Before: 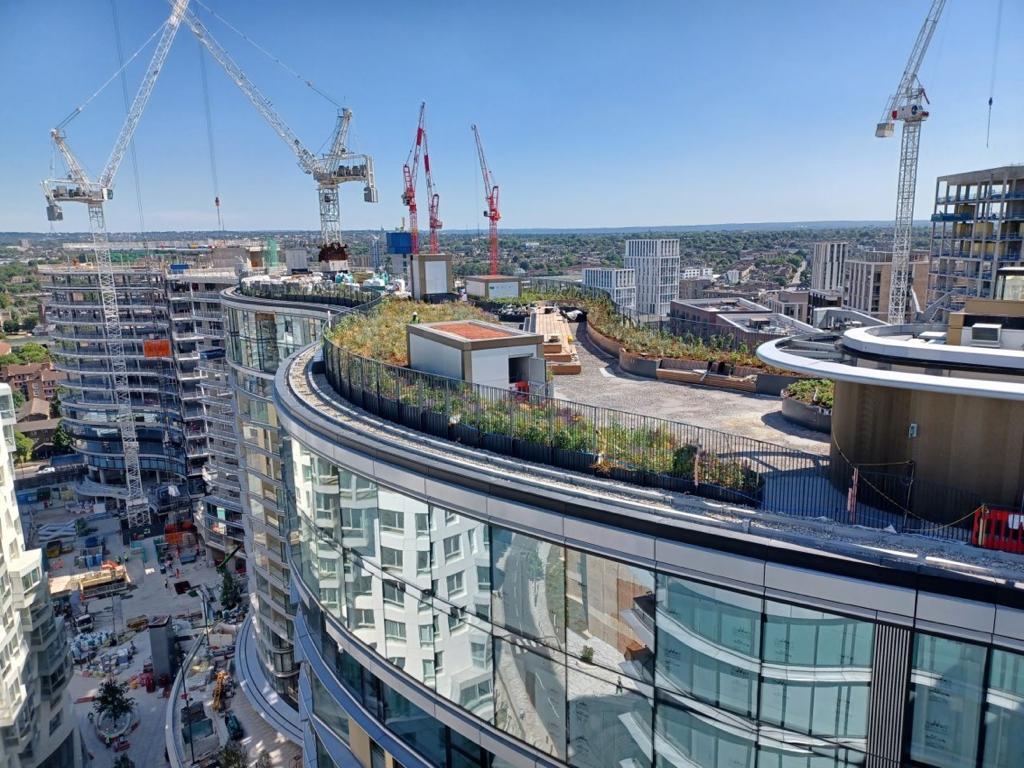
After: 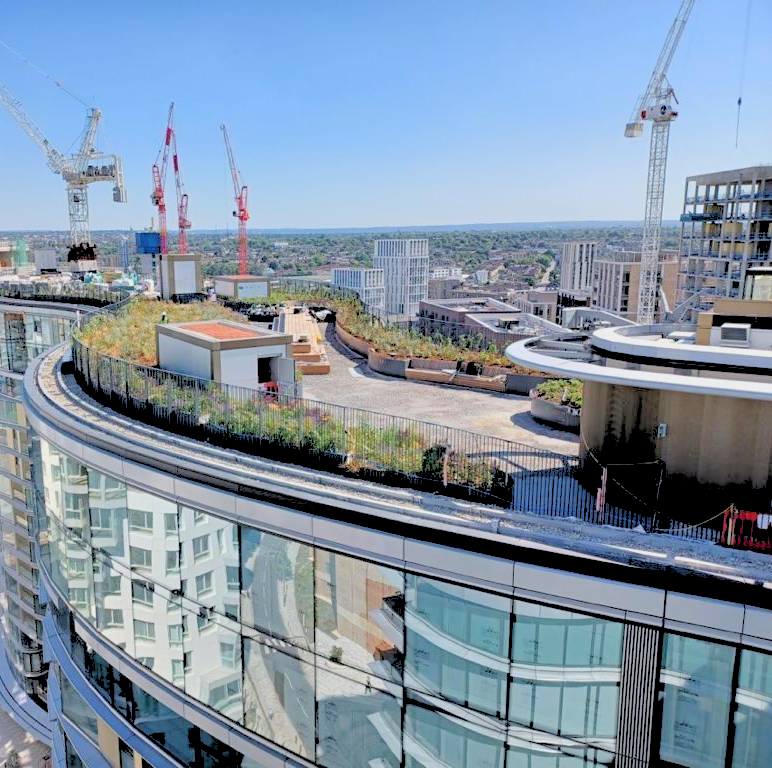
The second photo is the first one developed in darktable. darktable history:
crop and rotate: left 24.6%
color balance rgb: perceptual saturation grading › global saturation -0.31%, global vibrance -8%, contrast -13%, saturation formula JzAzBz (2021)
rgb levels: levels [[0.027, 0.429, 0.996], [0, 0.5, 1], [0, 0.5, 1]]
